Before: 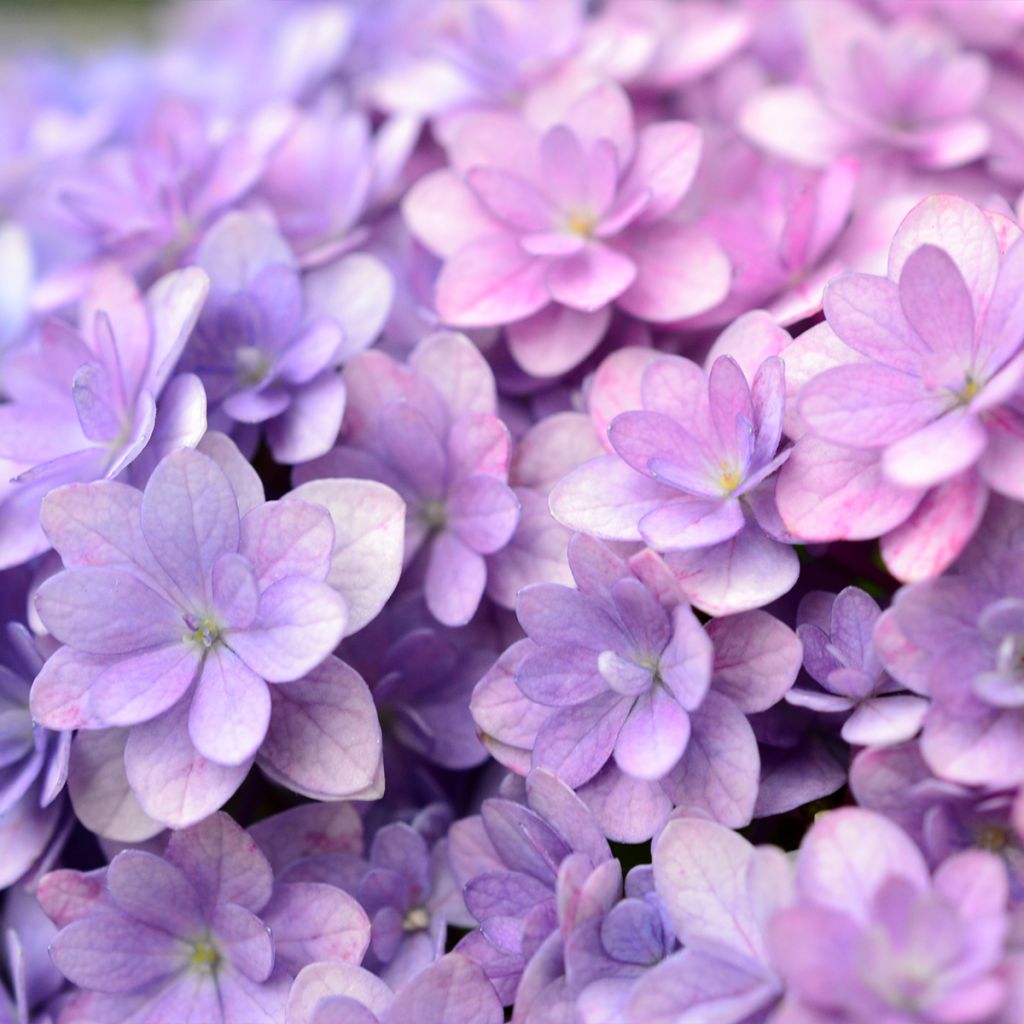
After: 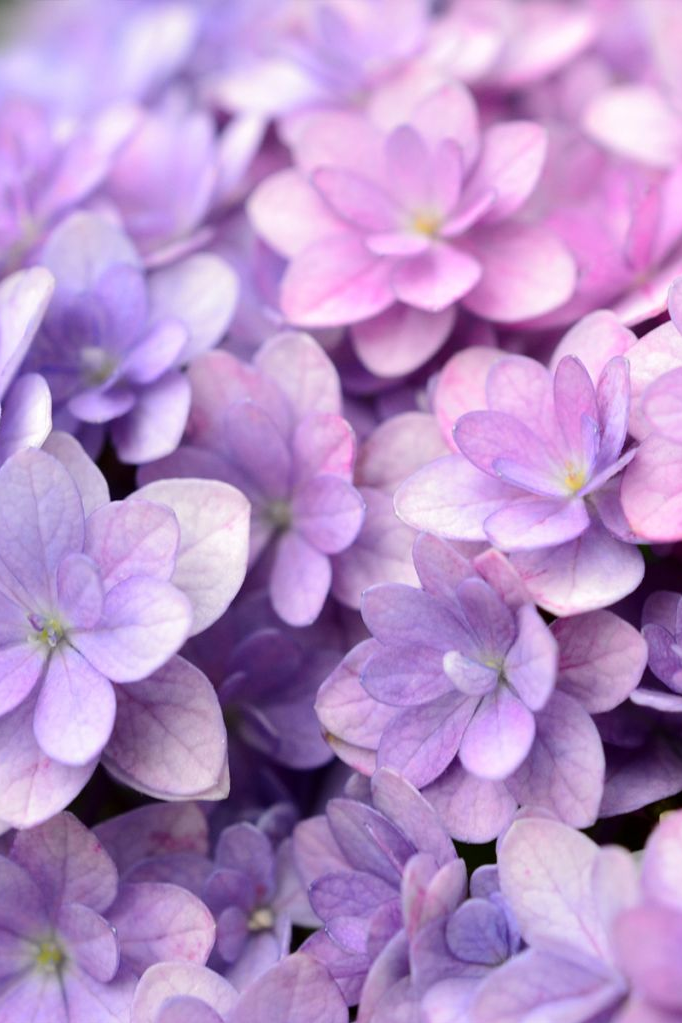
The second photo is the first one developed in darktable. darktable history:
crop and rotate: left 15.179%, right 18.209%
